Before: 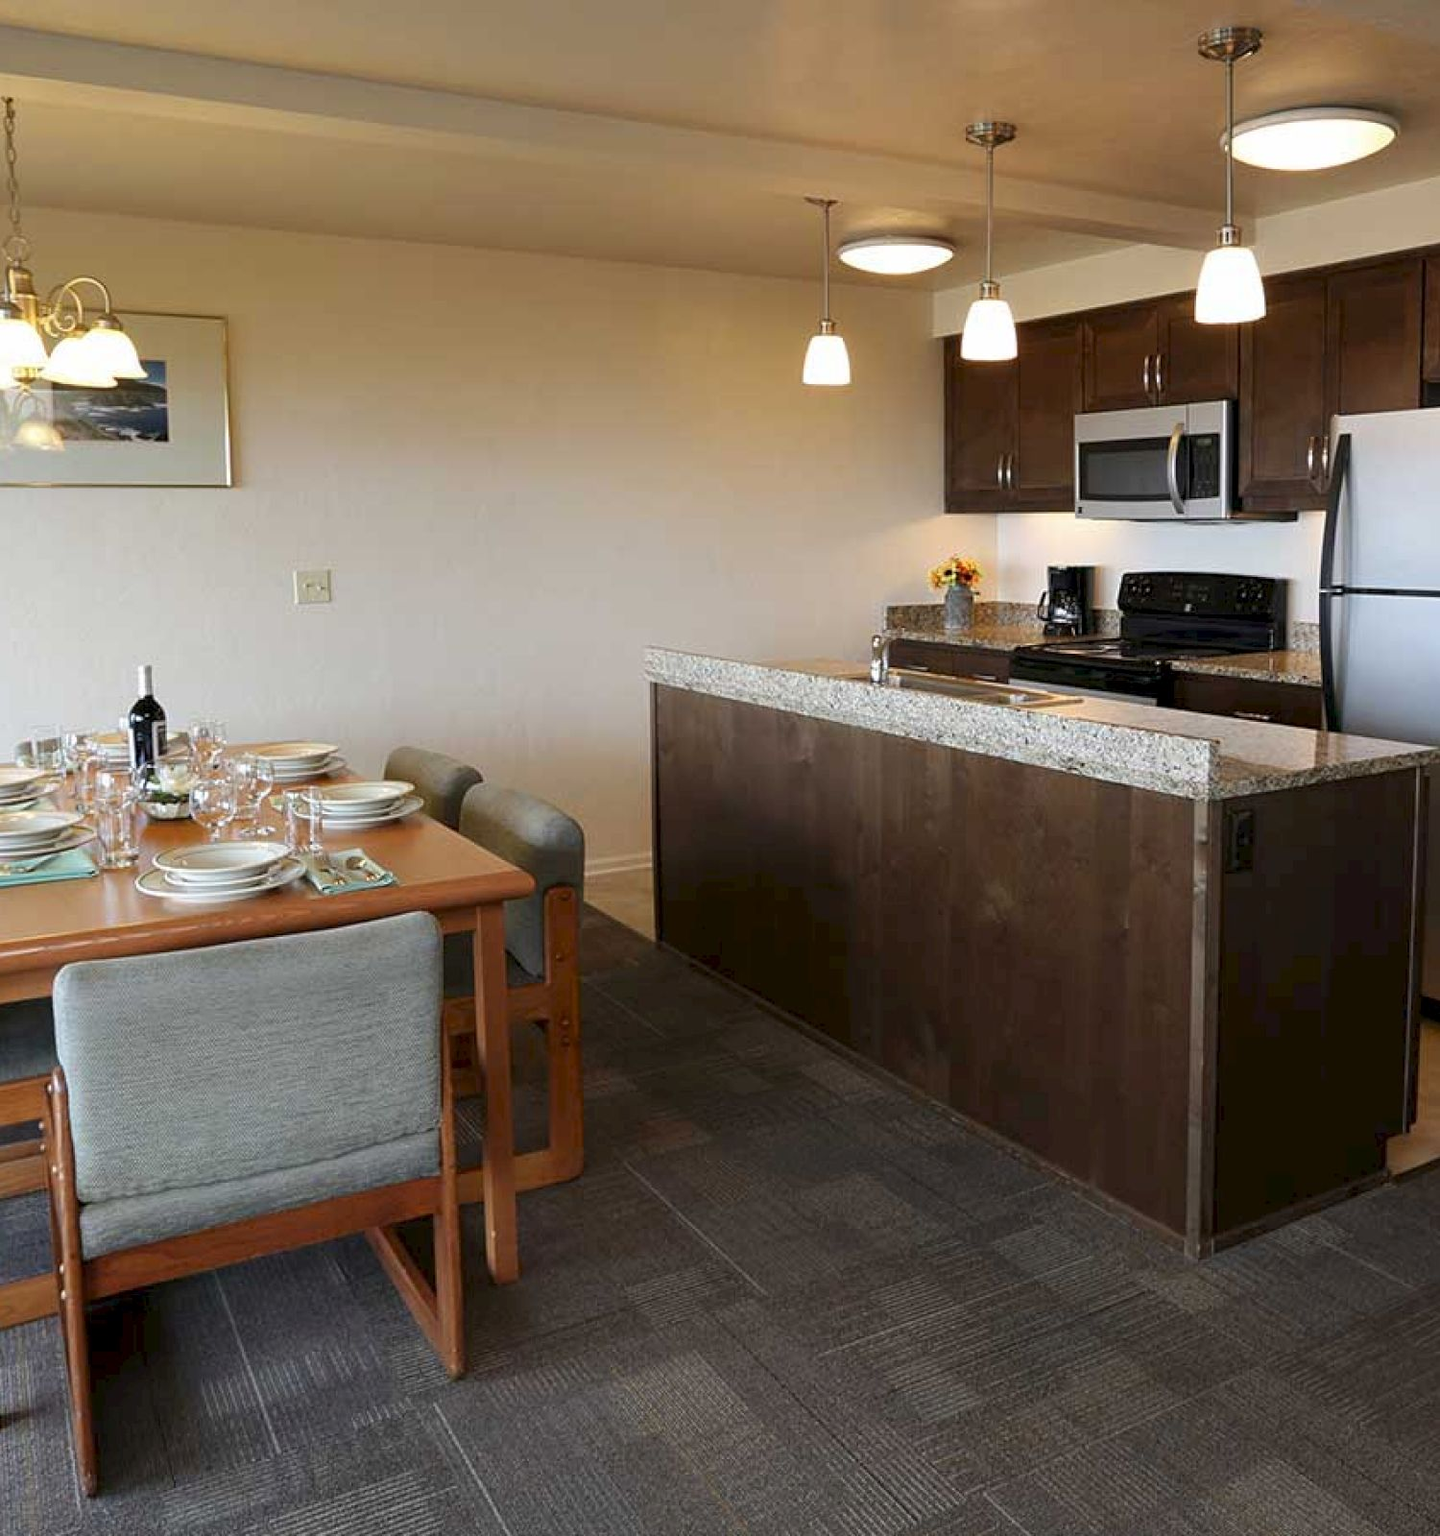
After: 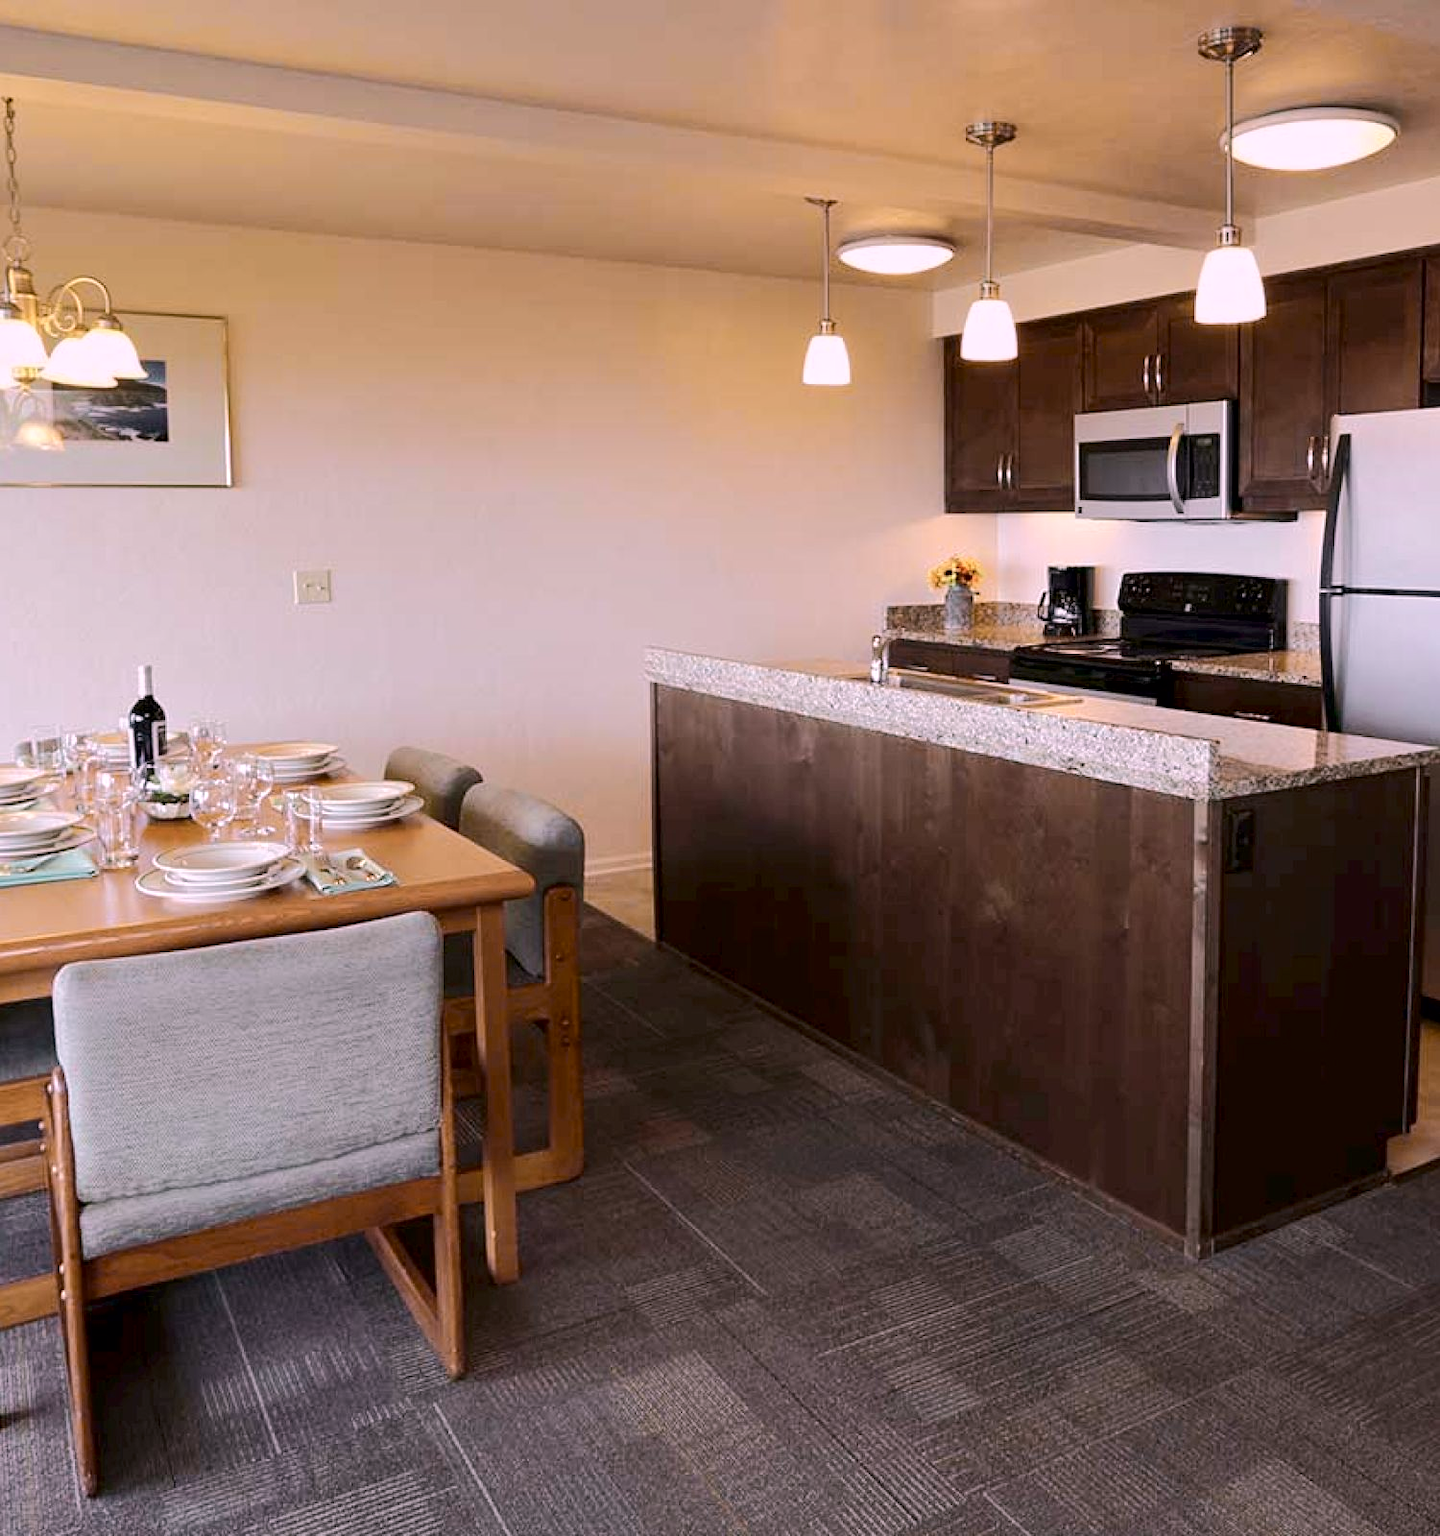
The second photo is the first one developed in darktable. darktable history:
rotate and perspective: crop left 0, crop top 0
tone equalizer: -8 EV -0.002 EV, -7 EV 0.005 EV, -6 EV -0.009 EV, -5 EV 0.011 EV, -4 EV -0.012 EV, -3 EV 0.007 EV, -2 EV -0.062 EV, -1 EV -0.293 EV, +0 EV -0.582 EV, smoothing diameter 2%, edges refinement/feathering 20, mask exposure compensation -1.57 EV, filter diffusion 5
tone curve: curves: ch0 [(0, 0) (0.052, 0.018) (0.236, 0.207) (0.41, 0.417) (0.485, 0.518) (0.54, 0.584) (0.625, 0.666) (0.845, 0.828) (0.994, 0.964)]; ch1 [(0, 0) (0.136, 0.146) (0.317, 0.34) (0.382, 0.408) (0.434, 0.441) (0.472, 0.479) (0.498, 0.501) (0.557, 0.558) (0.616, 0.59) (0.739, 0.7) (1, 1)]; ch2 [(0, 0) (0.352, 0.403) (0.447, 0.466) (0.482, 0.482) (0.528, 0.526) (0.586, 0.577) (0.618, 0.621) (0.785, 0.747) (1, 1)], color space Lab, independent channels, preserve colors none
white balance: red 1.066, blue 1.119
local contrast: mode bilateral grid, contrast 15, coarseness 36, detail 105%, midtone range 0.2
color calibration: x 0.334, y 0.349, temperature 5426 K
exposure: exposure 0.3 EV, compensate highlight preservation false
